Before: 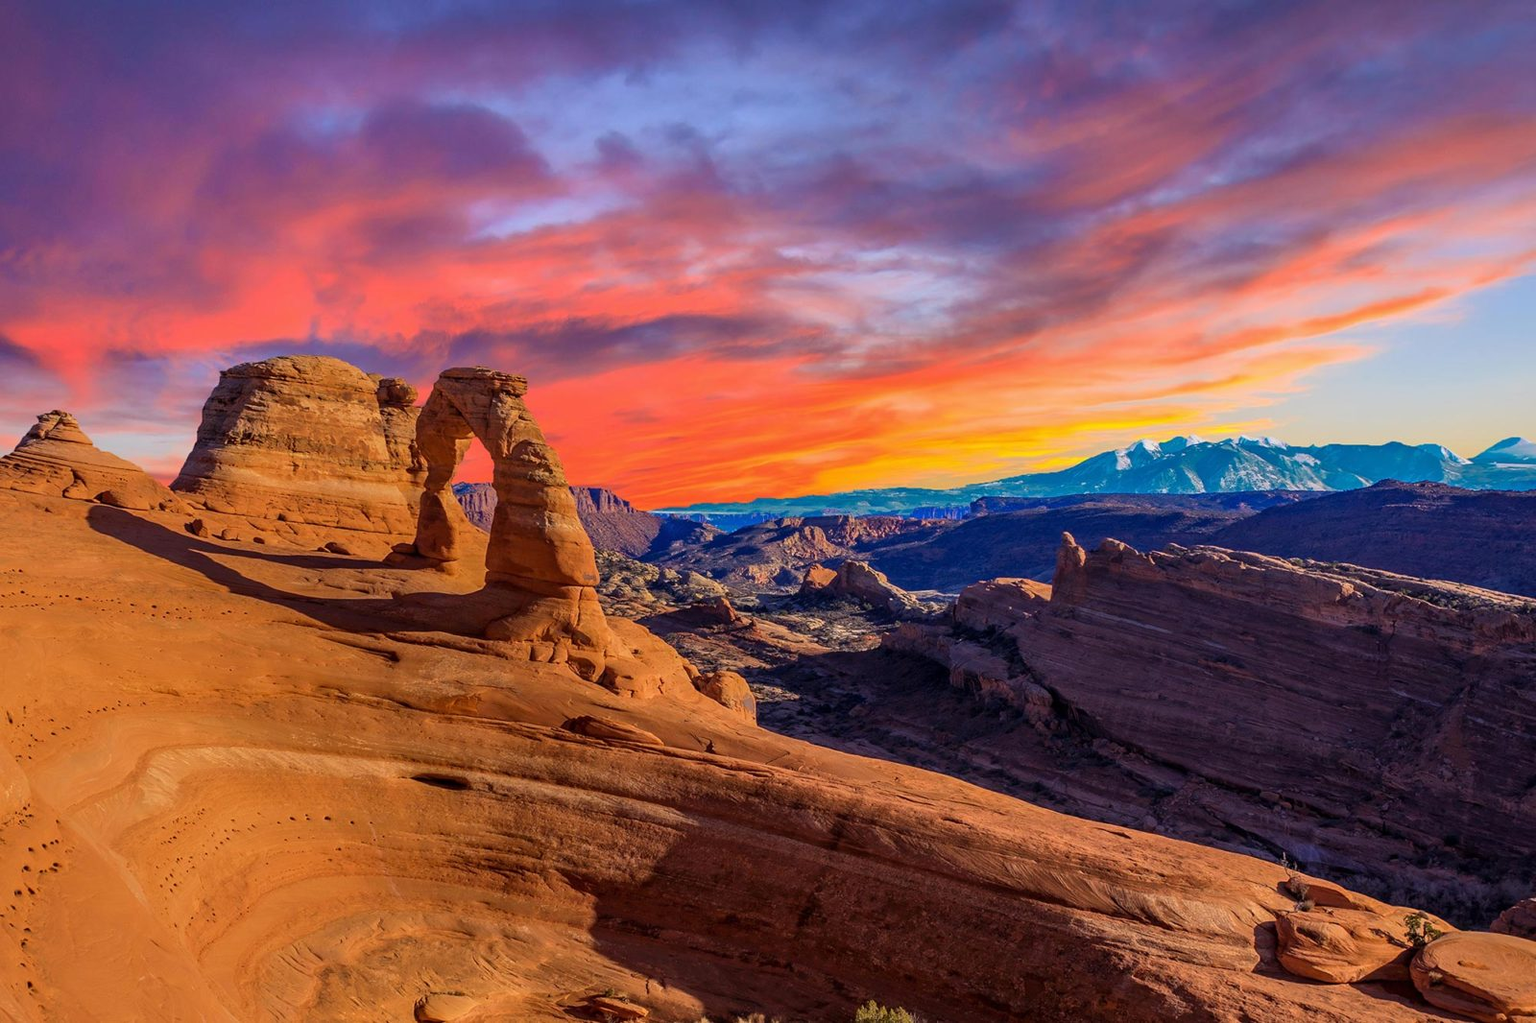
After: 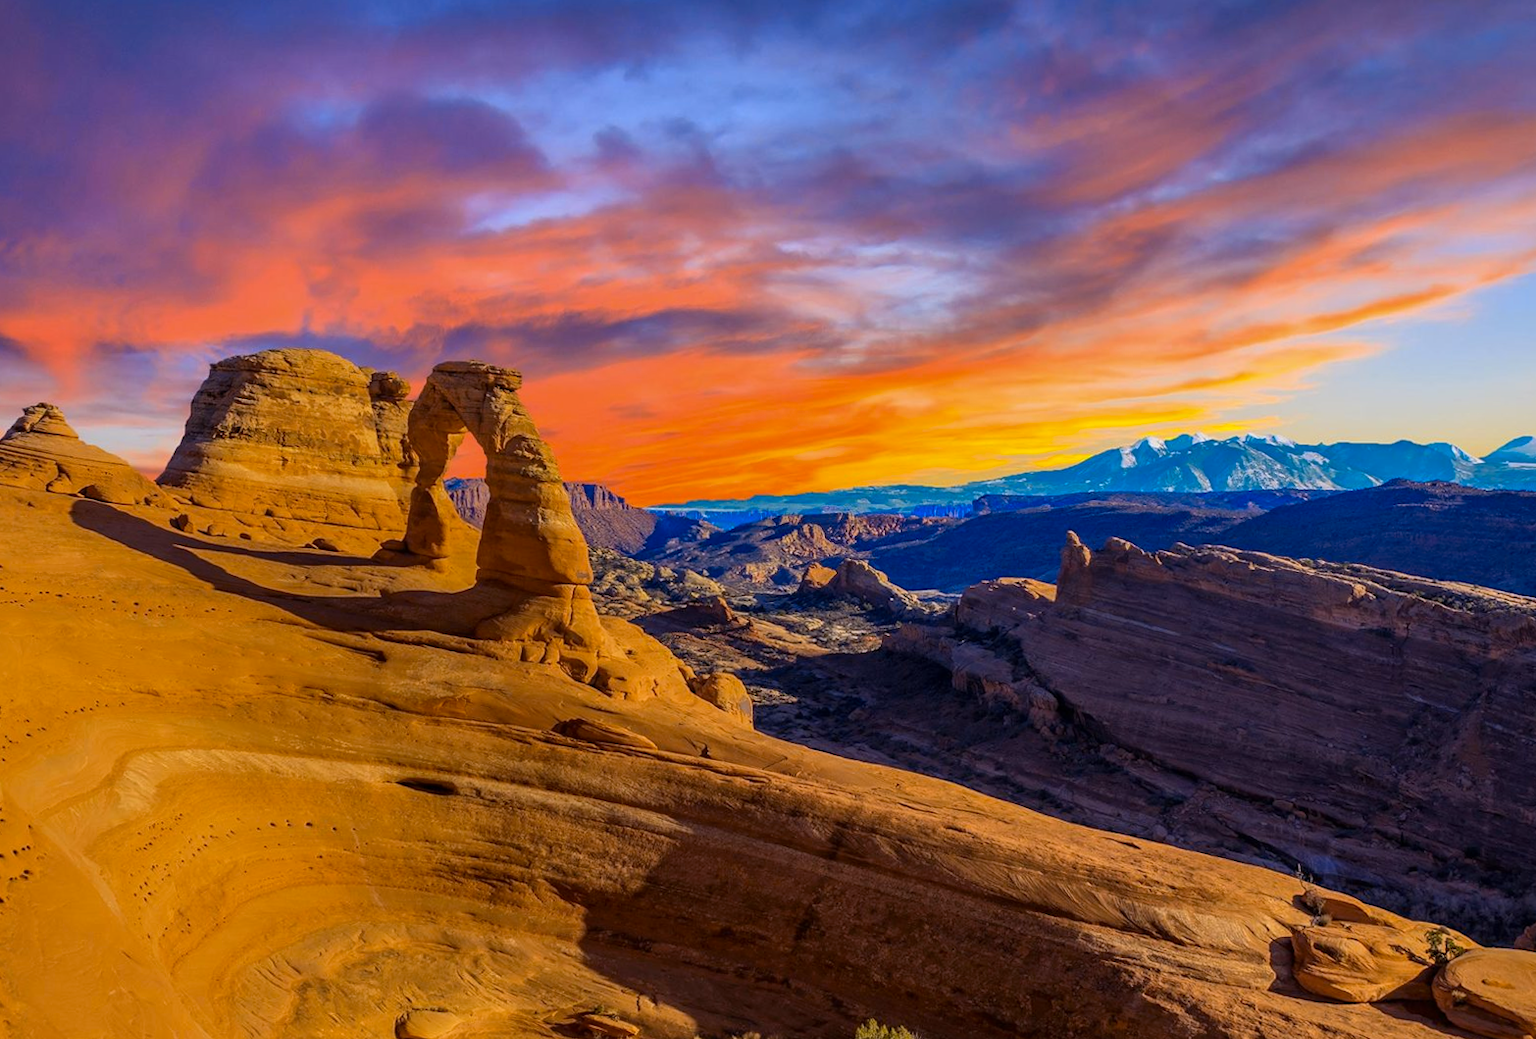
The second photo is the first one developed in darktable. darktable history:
rotate and perspective: rotation 0.226°, lens shift (vertical) -0.042, crop left 0.023, crop right 0.982, crop top 0.006, crop bottom 0.994
color contrast: green-magenta contrast 0.85, blue-yellow contrast 1.25, unbound 0
